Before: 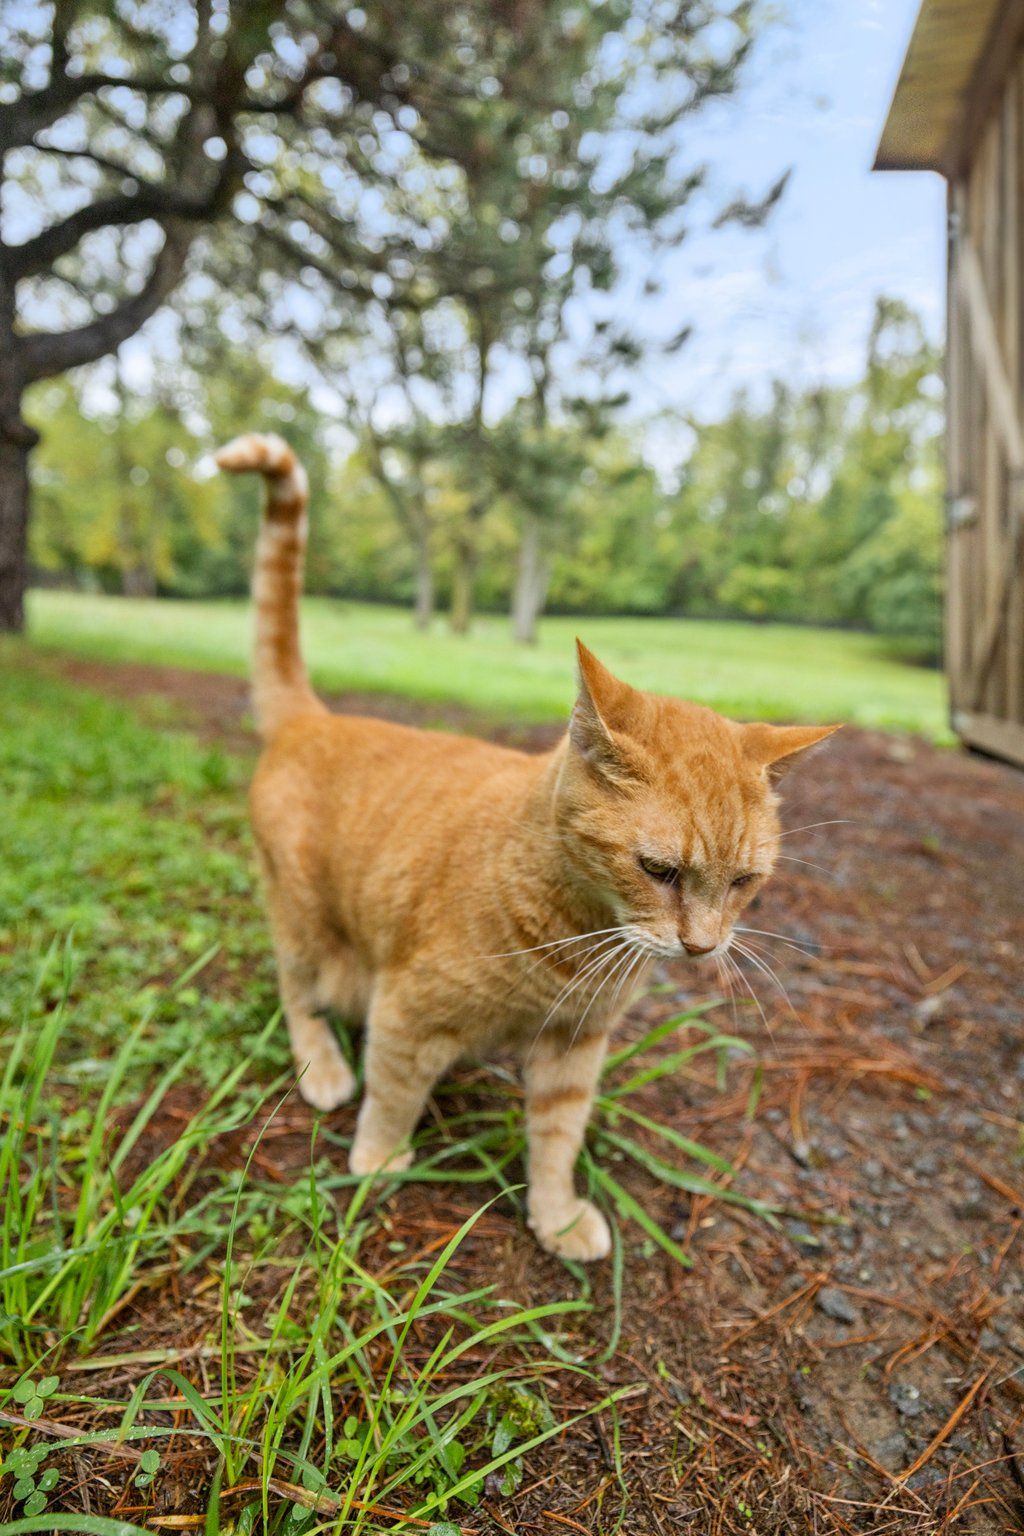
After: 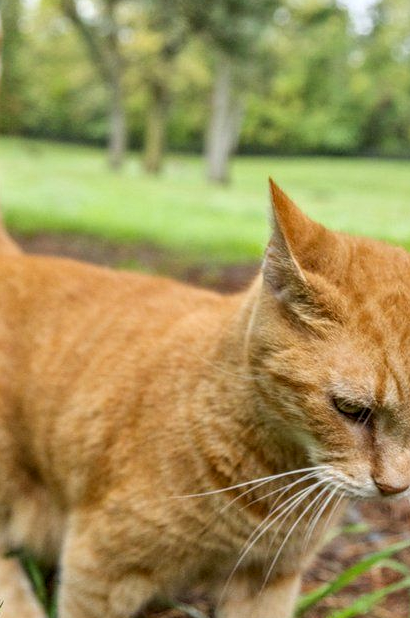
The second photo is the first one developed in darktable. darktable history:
crop: left 30.041%, top 29.951%, right 29.866%, bottom 29.758%
local contrast: on, module defaults
